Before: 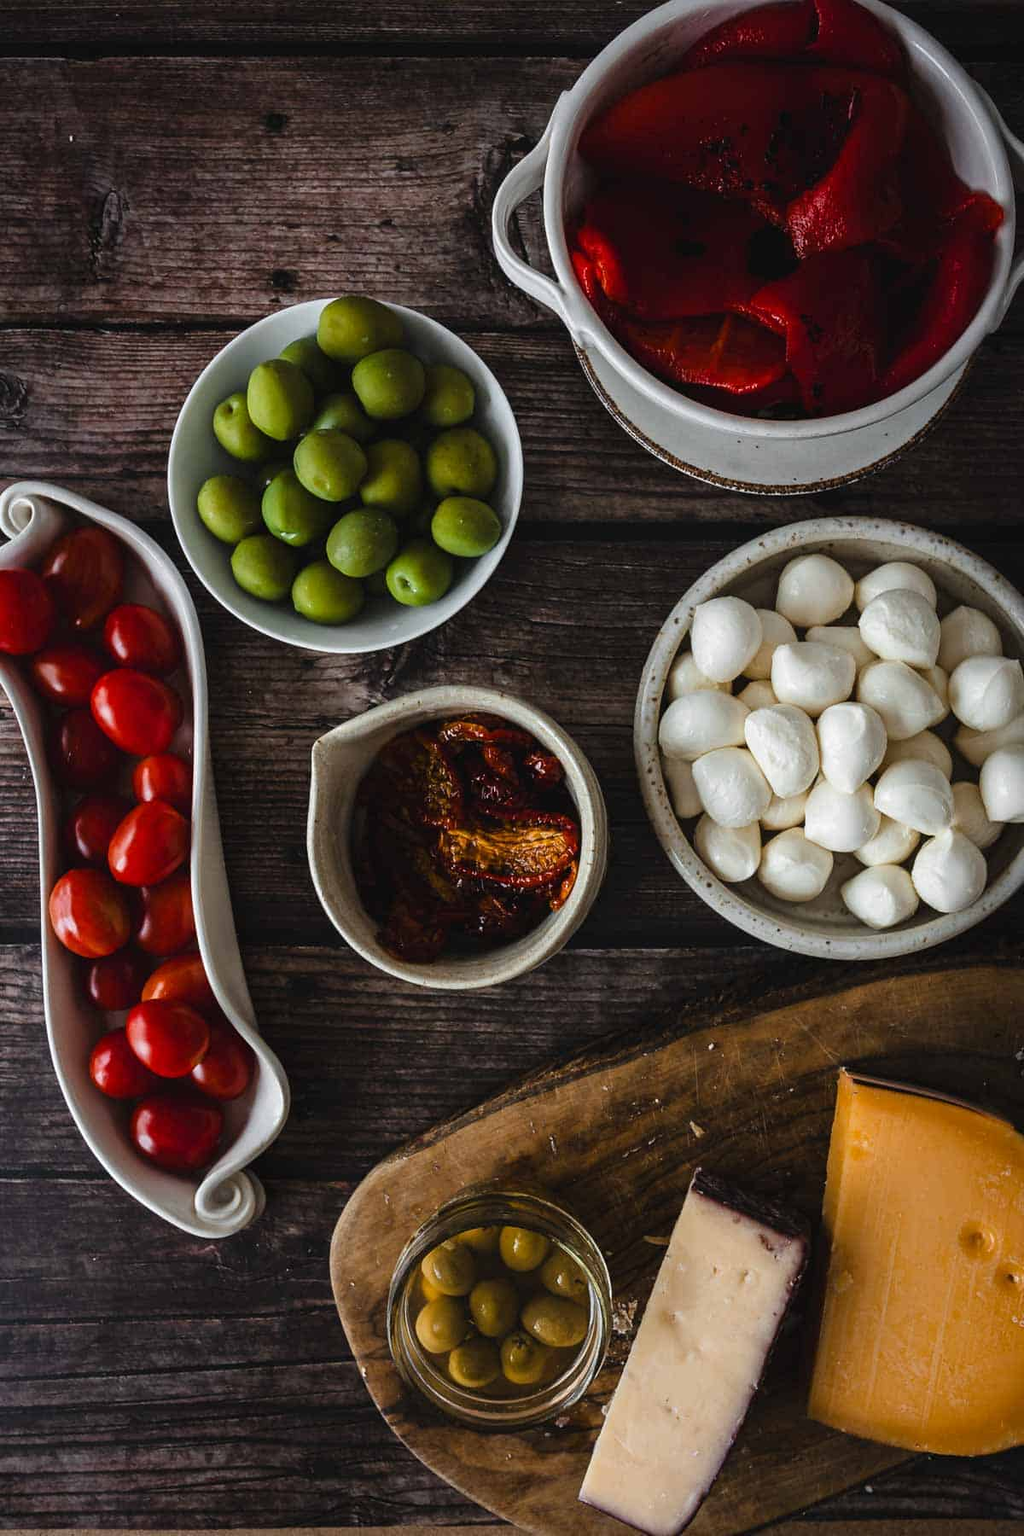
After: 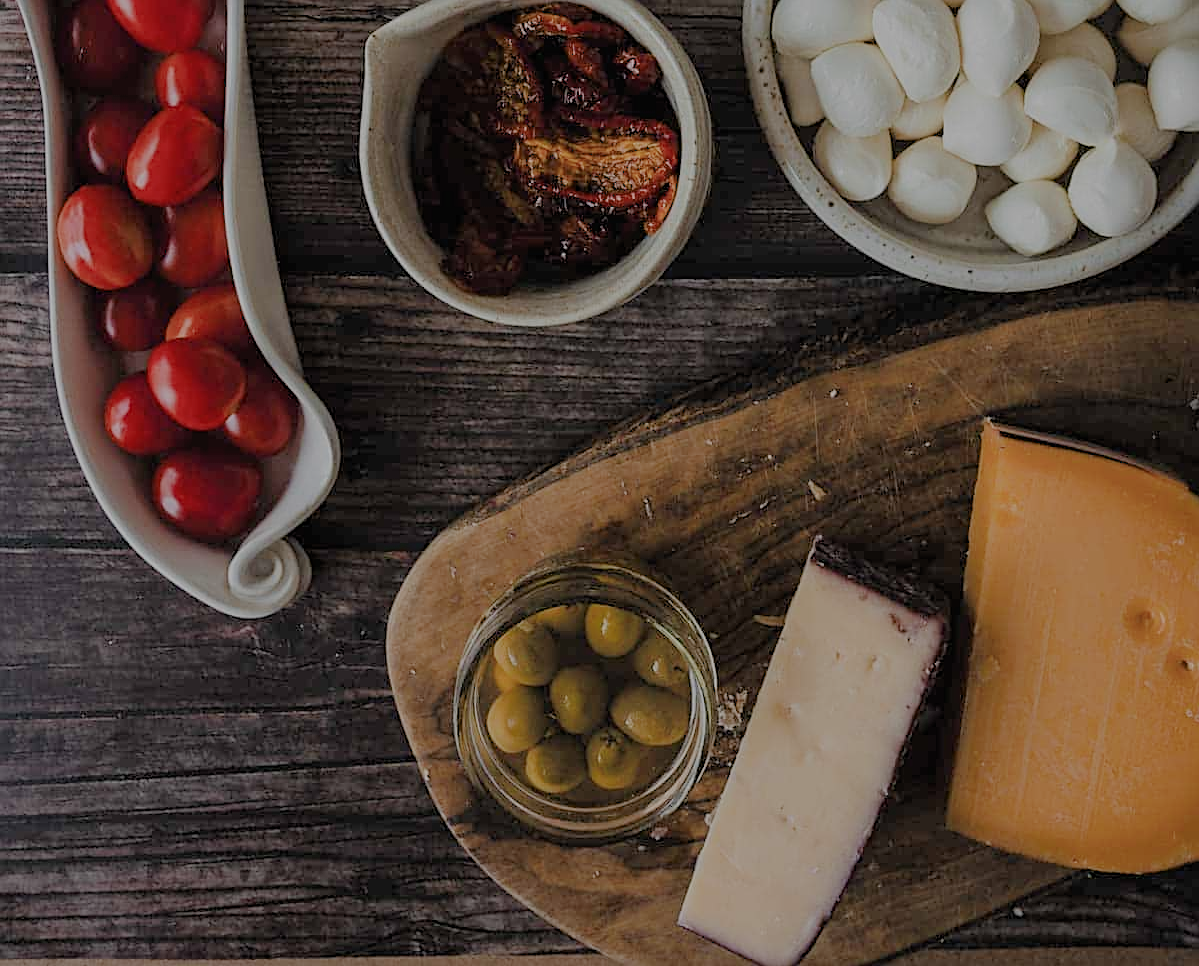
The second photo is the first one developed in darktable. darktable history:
sharpen: on, module defaults
filmic rgb: black relative exposure -8.03 EV, white relative exposure 8.04 EV, target black luminance 0%, hardness 2.49, latitude 76.19%, contrast 0.576, shadows ↔ highlights balance 0.013%, iterations of high-quality reconstruction 10
crop and rotate: top 46.293%, right 0.081%
